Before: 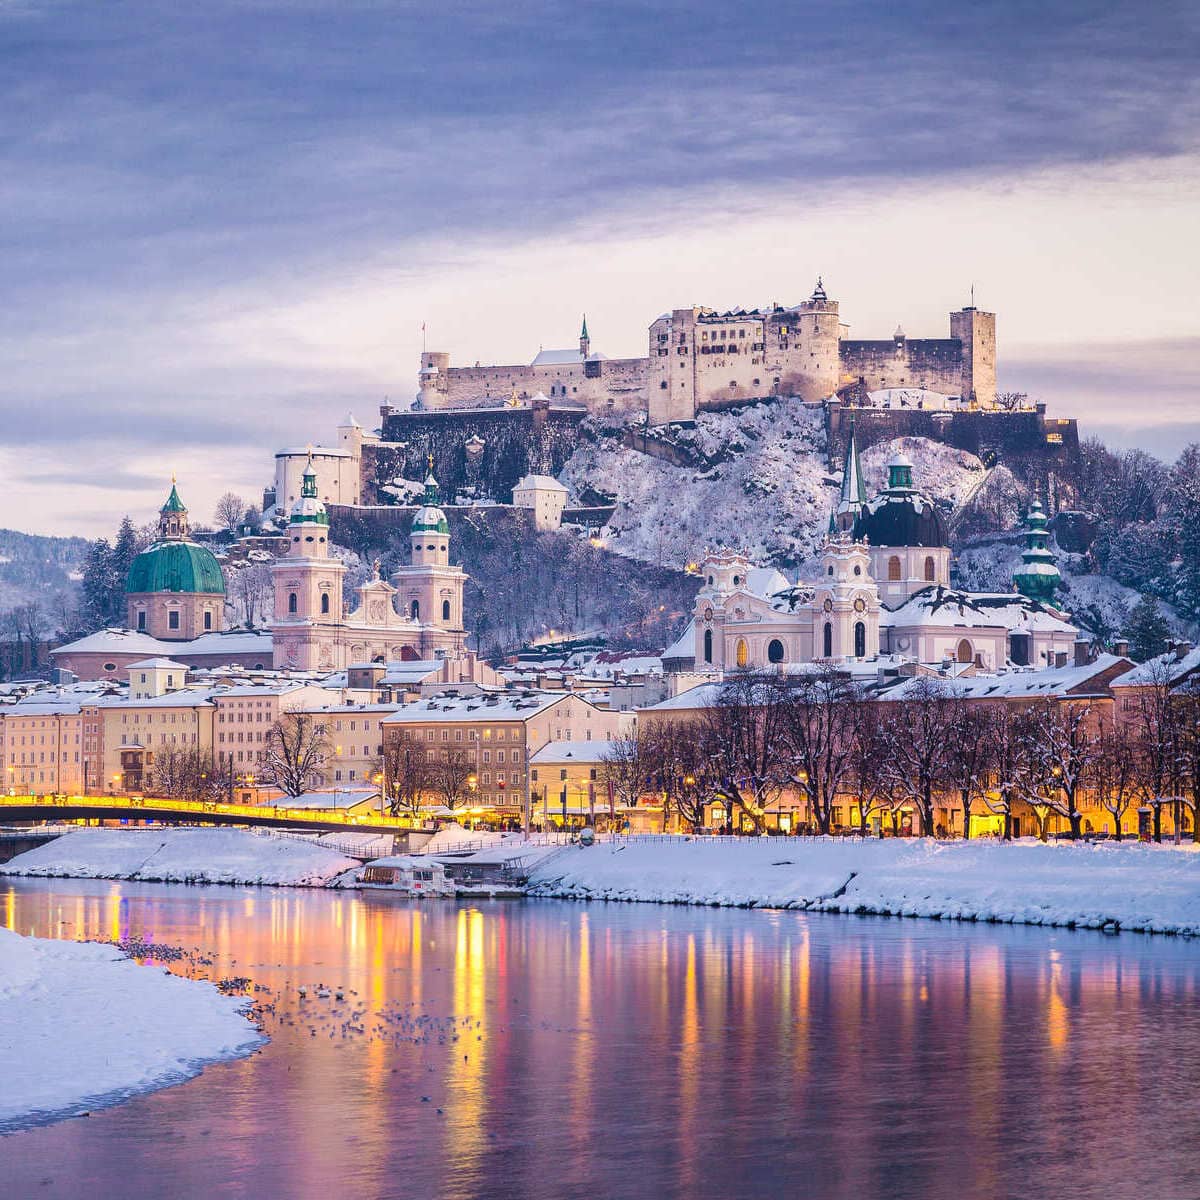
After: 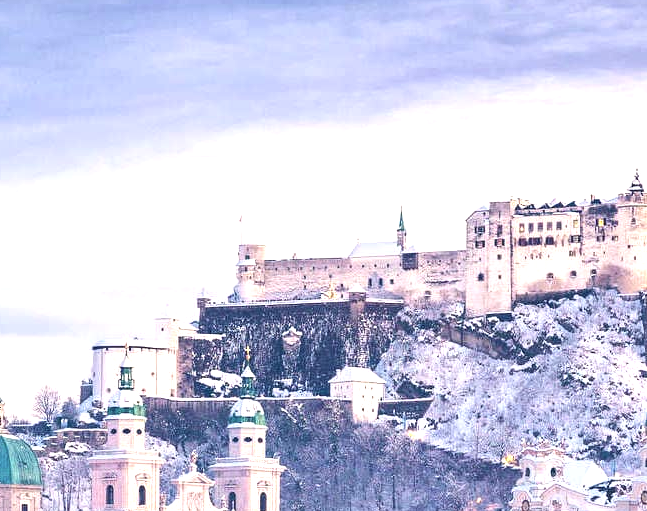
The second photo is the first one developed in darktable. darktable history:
contrast brightness saturation: contrast 0.109, saturation -0.158
exposure: black level correction 0, exposure 0.895 EV, compensate highlight preservation false
crop: left 15.277%, top 9.028%, right 30.727%, bottom 48.377%
tone equalizer: edges refinement/feathering 500, mask exposure compensation -1.57 EV, preserve details no
